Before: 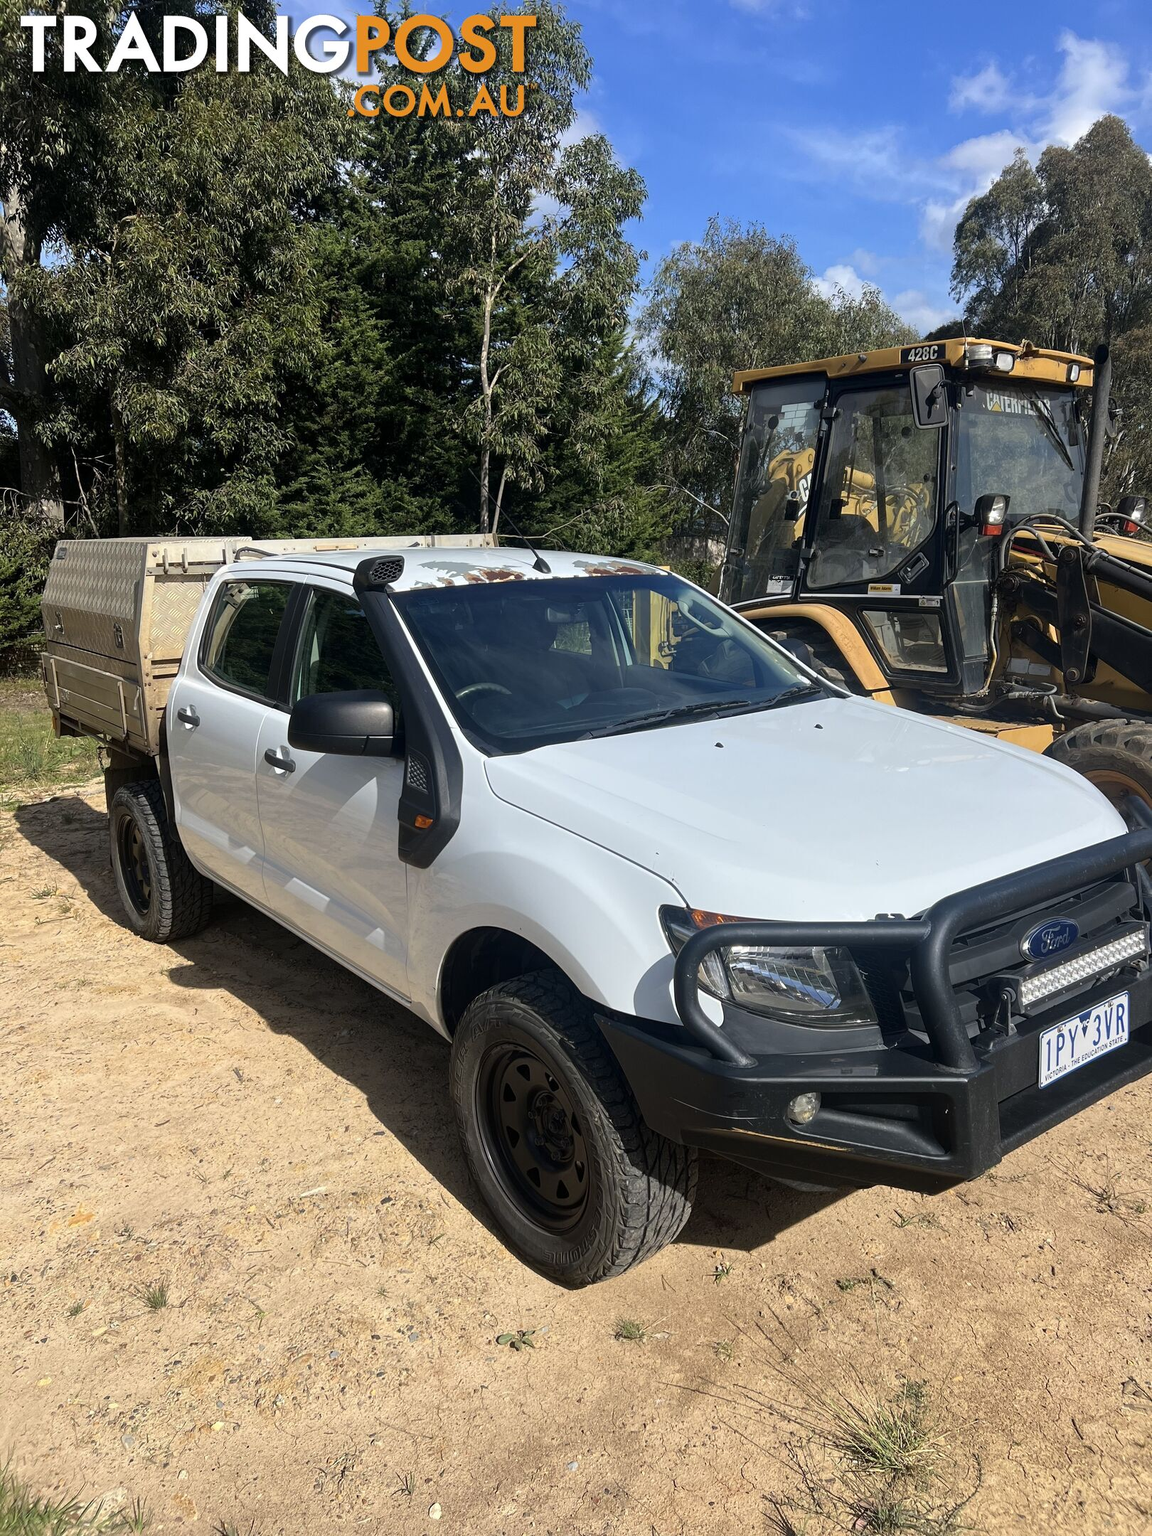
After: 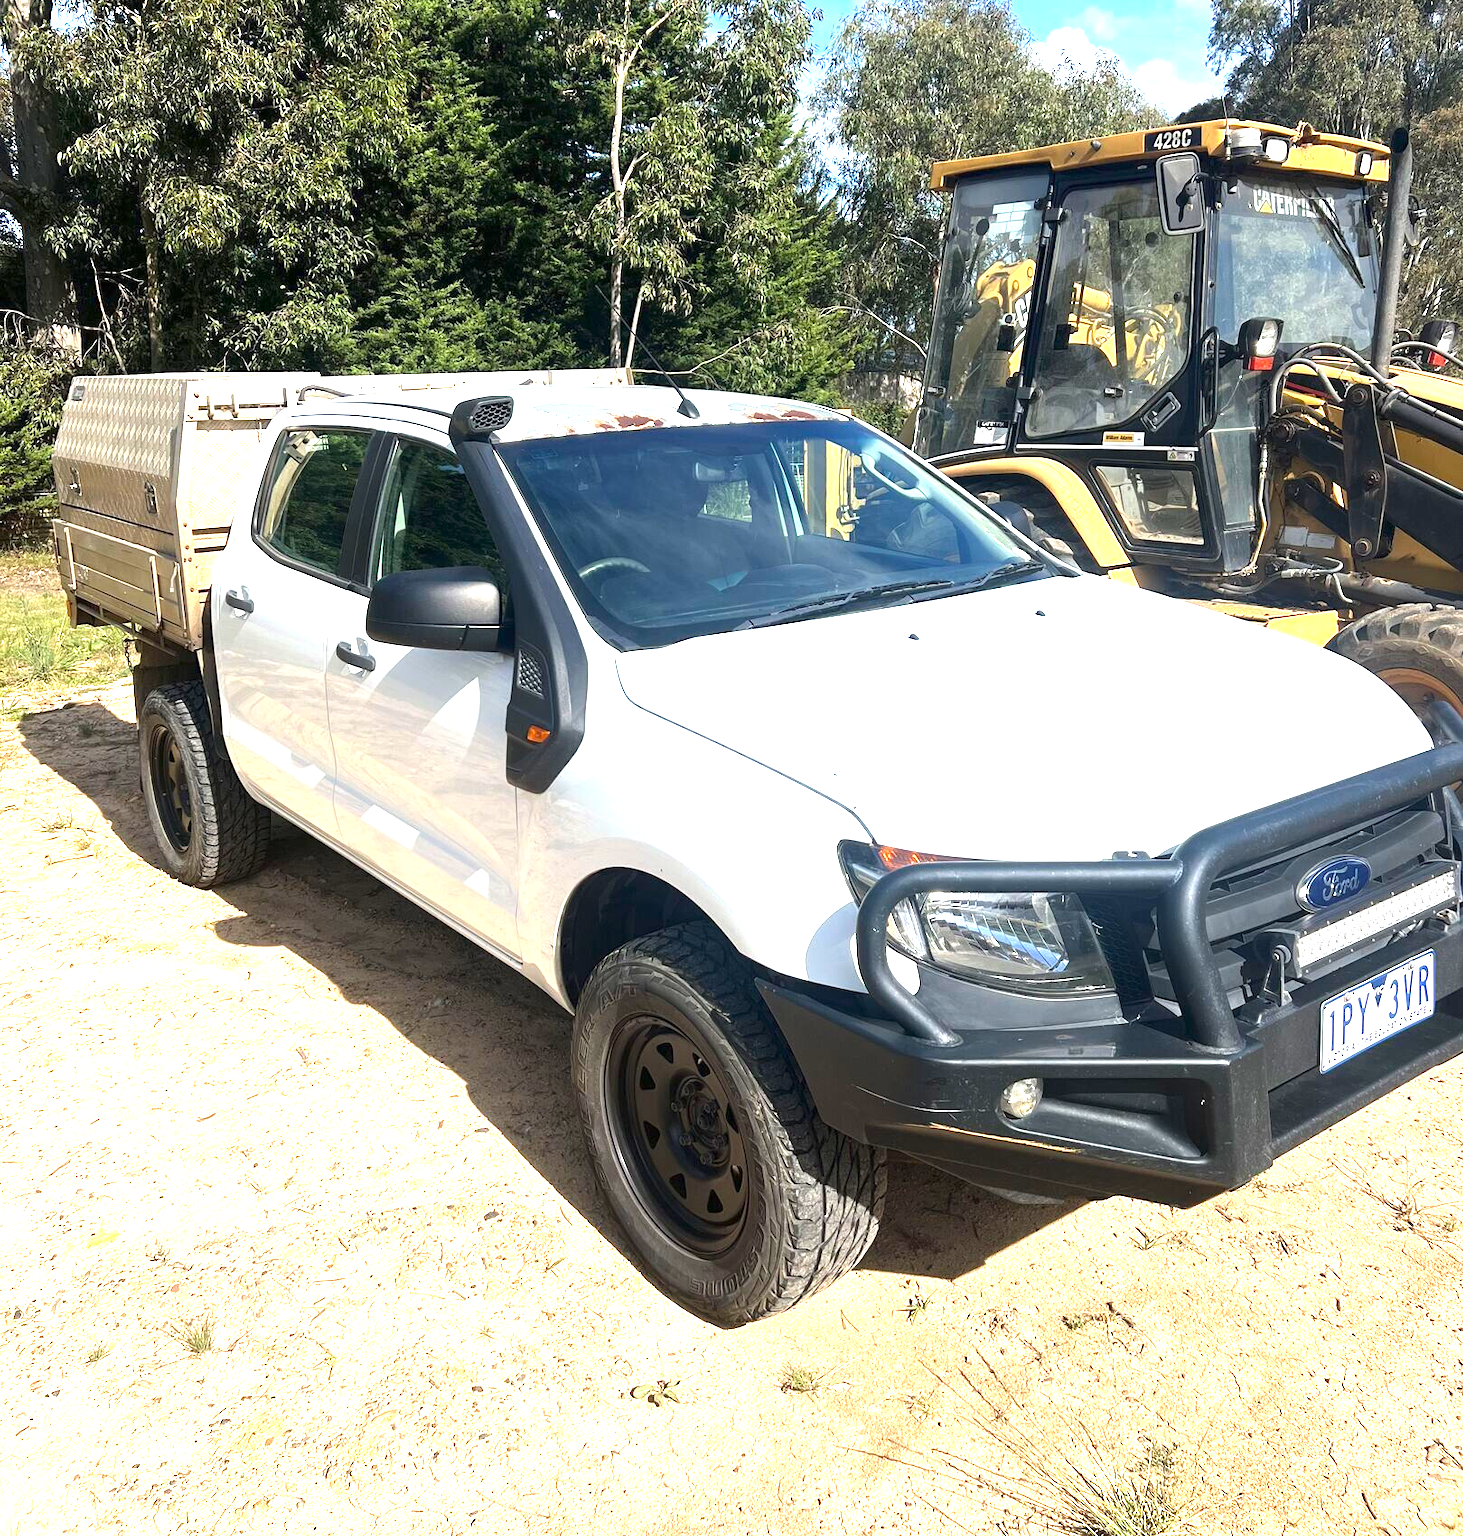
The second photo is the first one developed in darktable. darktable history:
exposure: black level correction 0, exposure 1.662 EV, compensate highlight preservation false
crop and rotate: top 15.896%, bottom 5.363%
